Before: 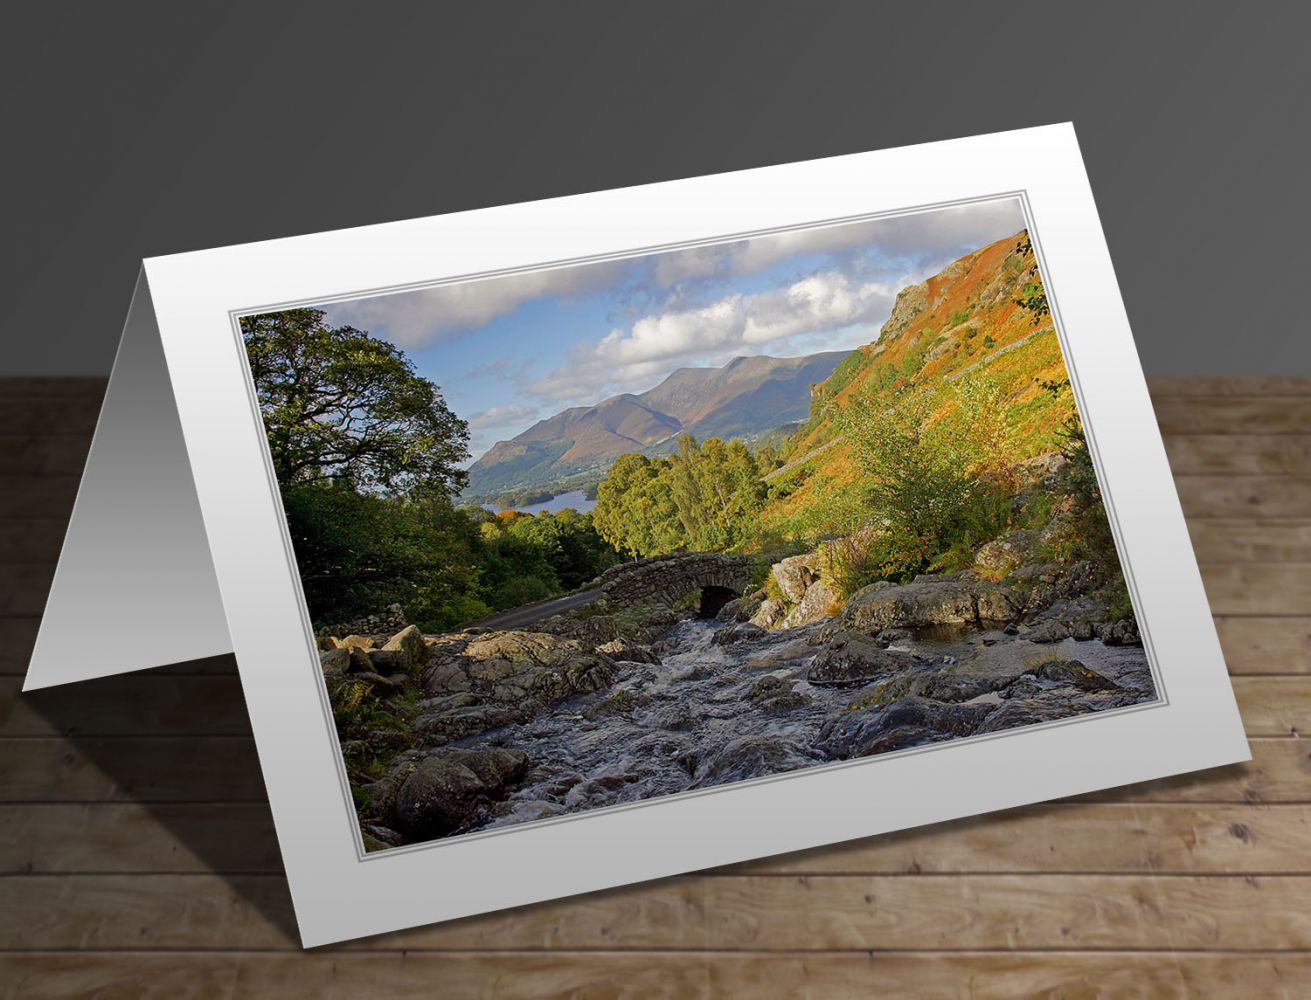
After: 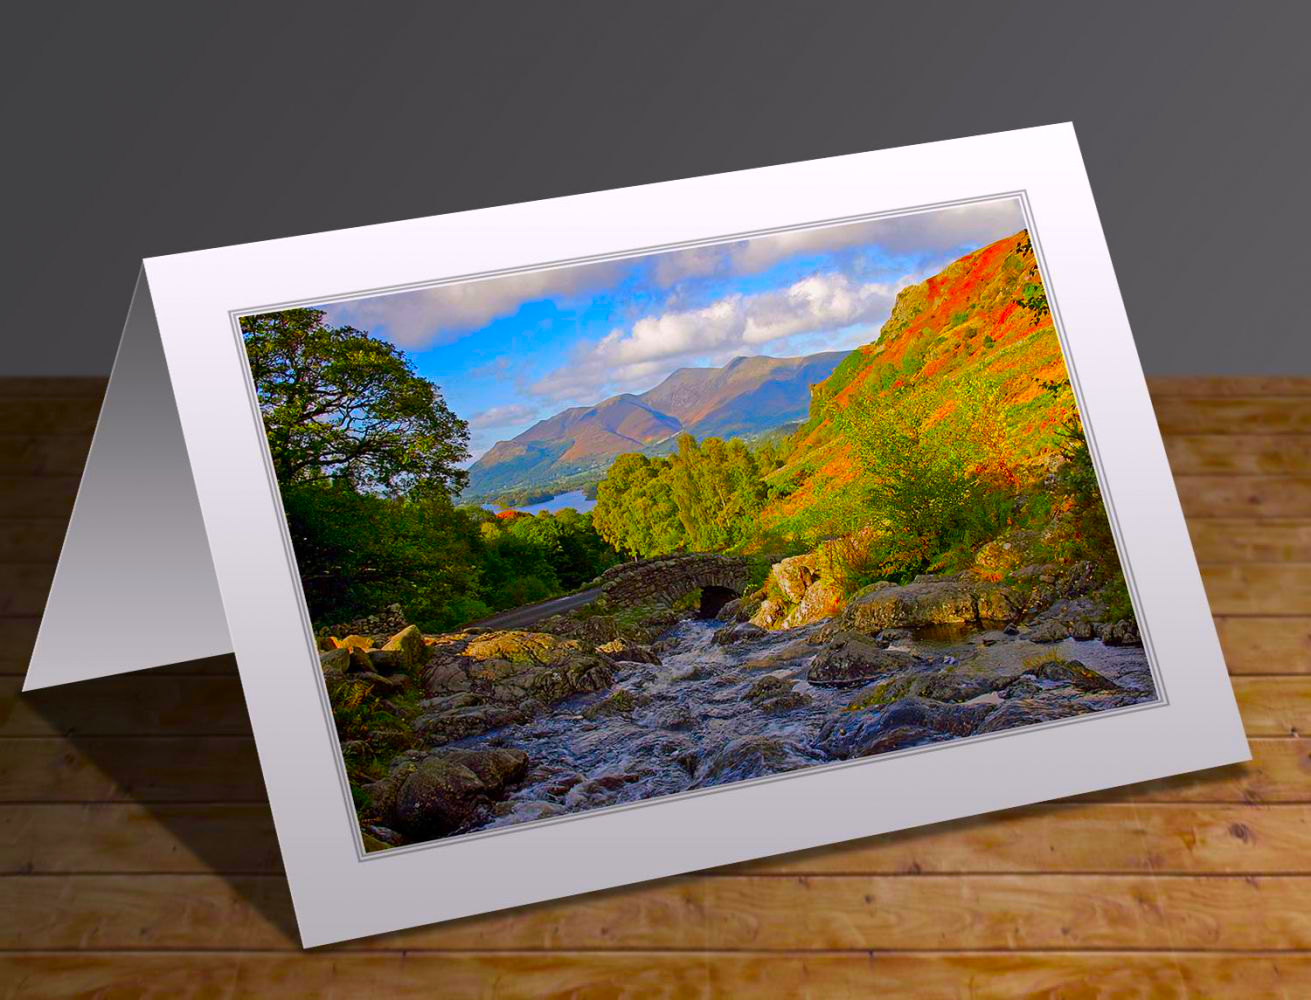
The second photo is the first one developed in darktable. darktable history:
color correction: highlights a* 1.62, highlights b* -1.84, saturation 2.44
